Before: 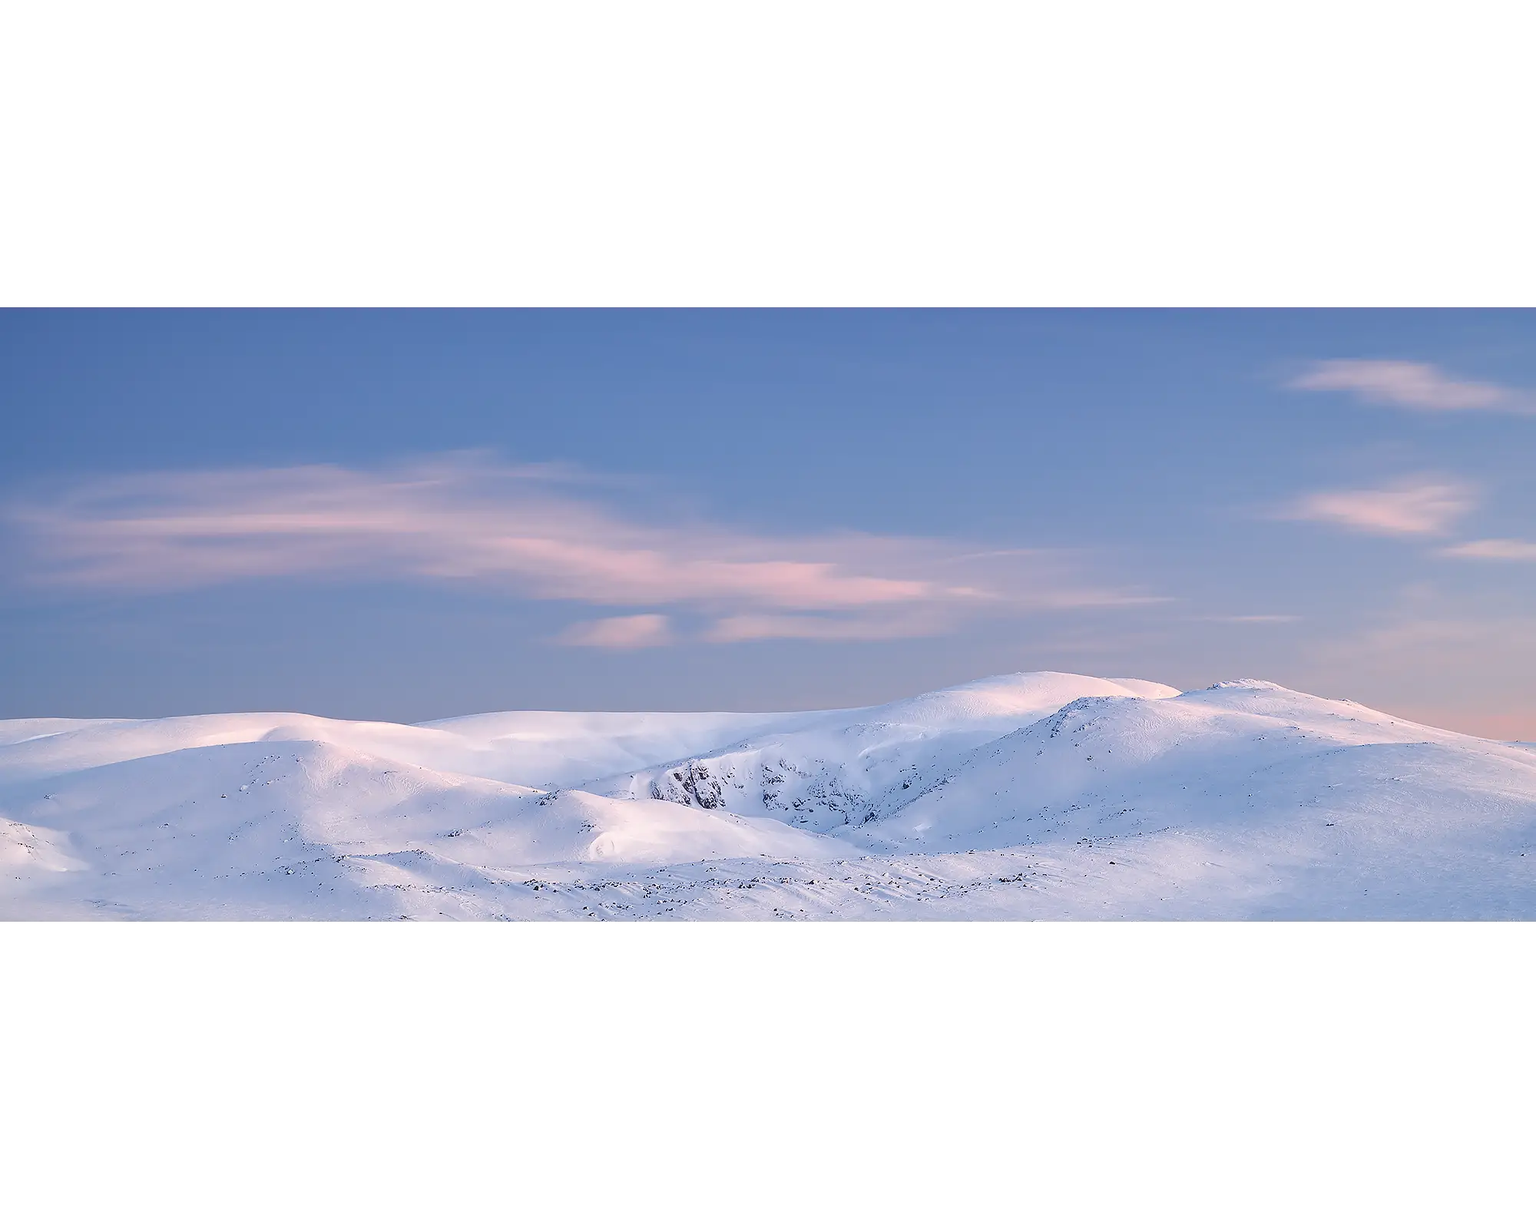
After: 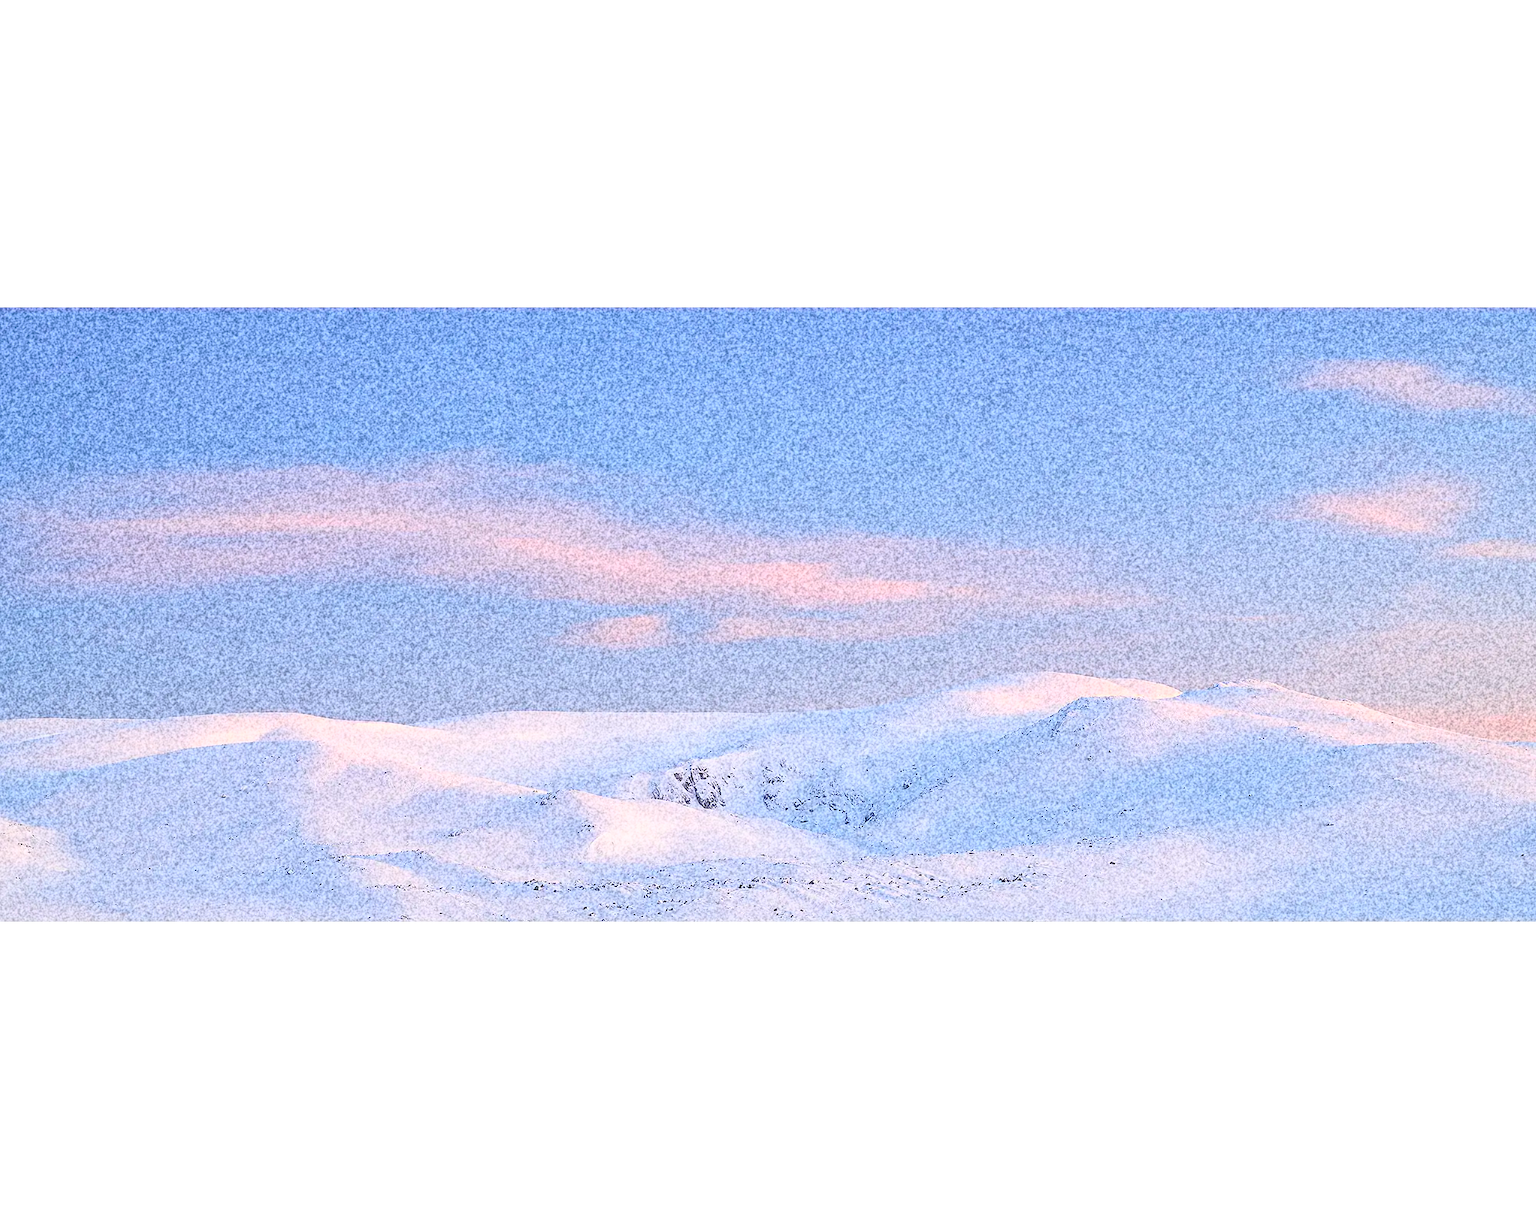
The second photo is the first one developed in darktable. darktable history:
grain: coarseness 30.02 ISO, strength 100%
global tonemap: drago (0.7, 100)
exposure: black level correction 0, exposure 0.9 EV, compensate highlight preservation false
